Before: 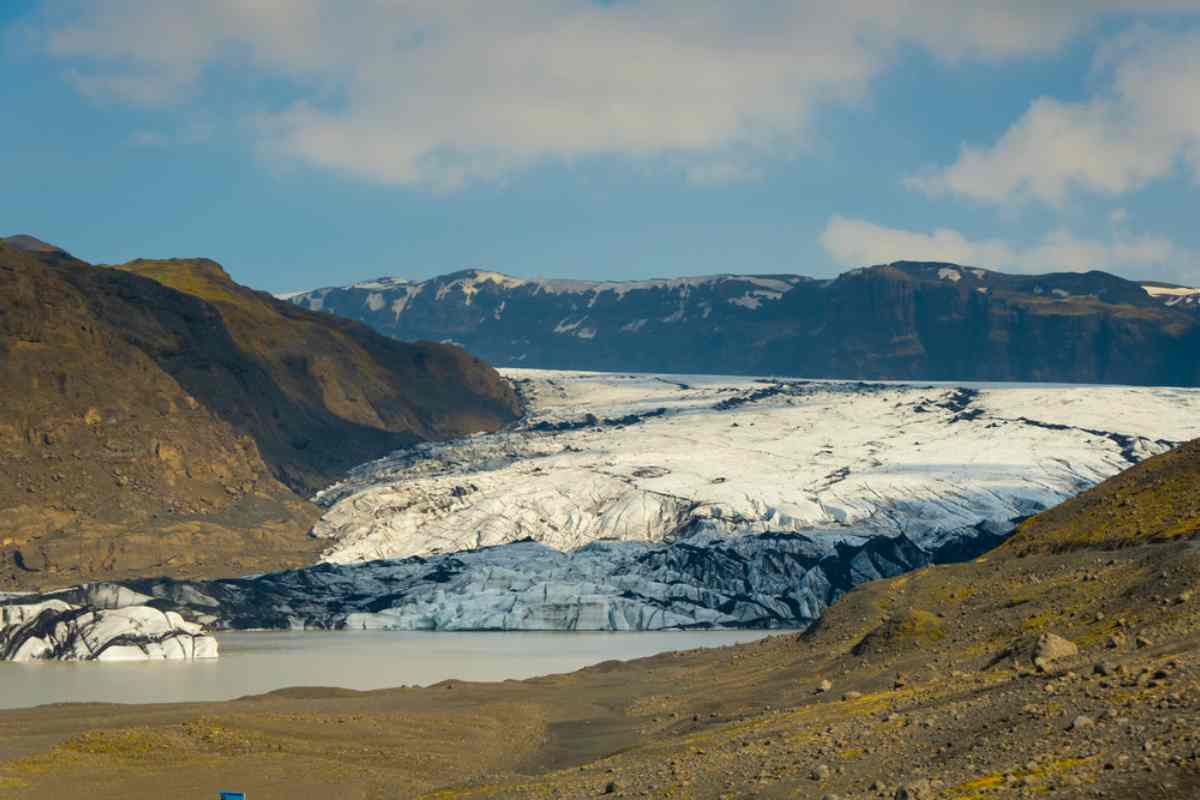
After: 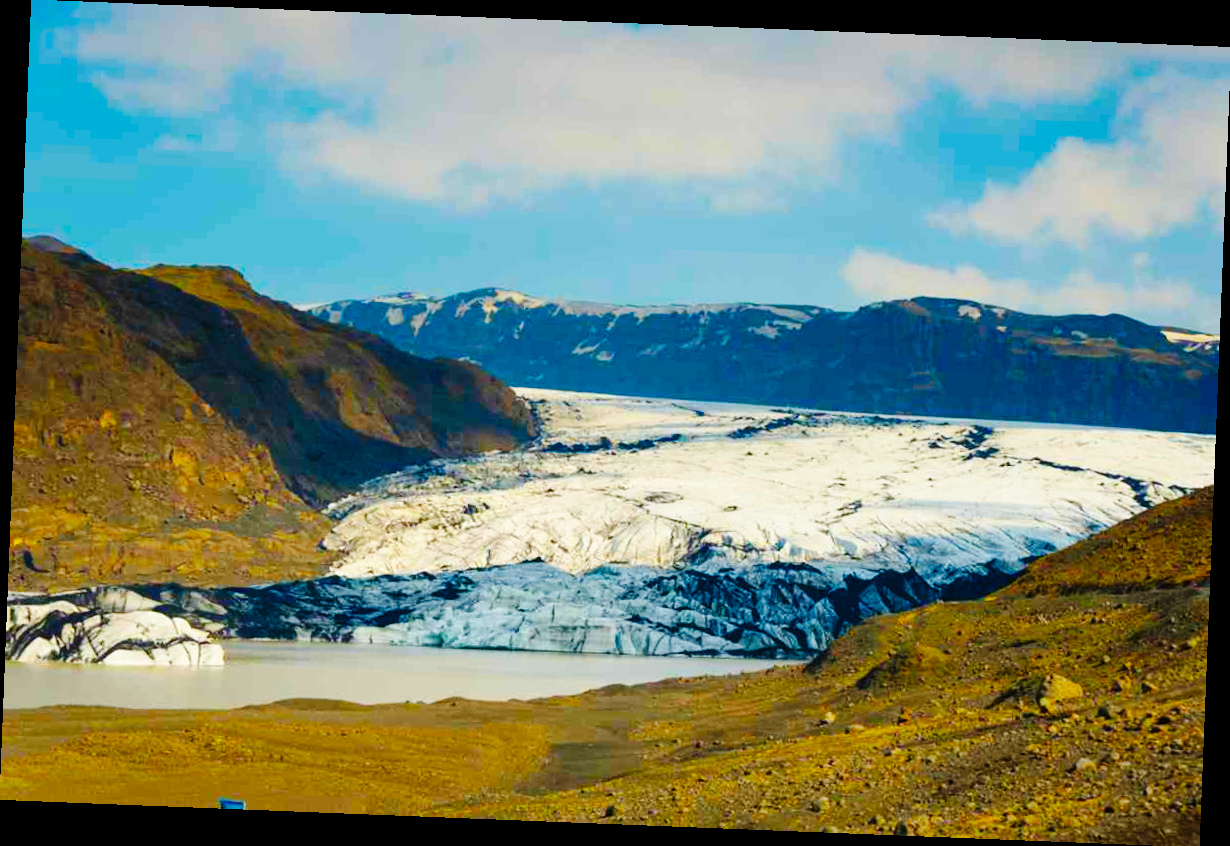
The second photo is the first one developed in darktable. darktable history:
color balance rgb: linear chroma grading › global chroma 15%, perceptual saturation grading › global saturation 30%
base curve: curves: ch0 [(0, 0) (0.036, 0.025) (0.121, 0.166) (0.206, 0.329) (0.605, 0.79) (1, 1)], preserve colors none
rotate and perspective: rotation 2.27°, automatic cropping off
